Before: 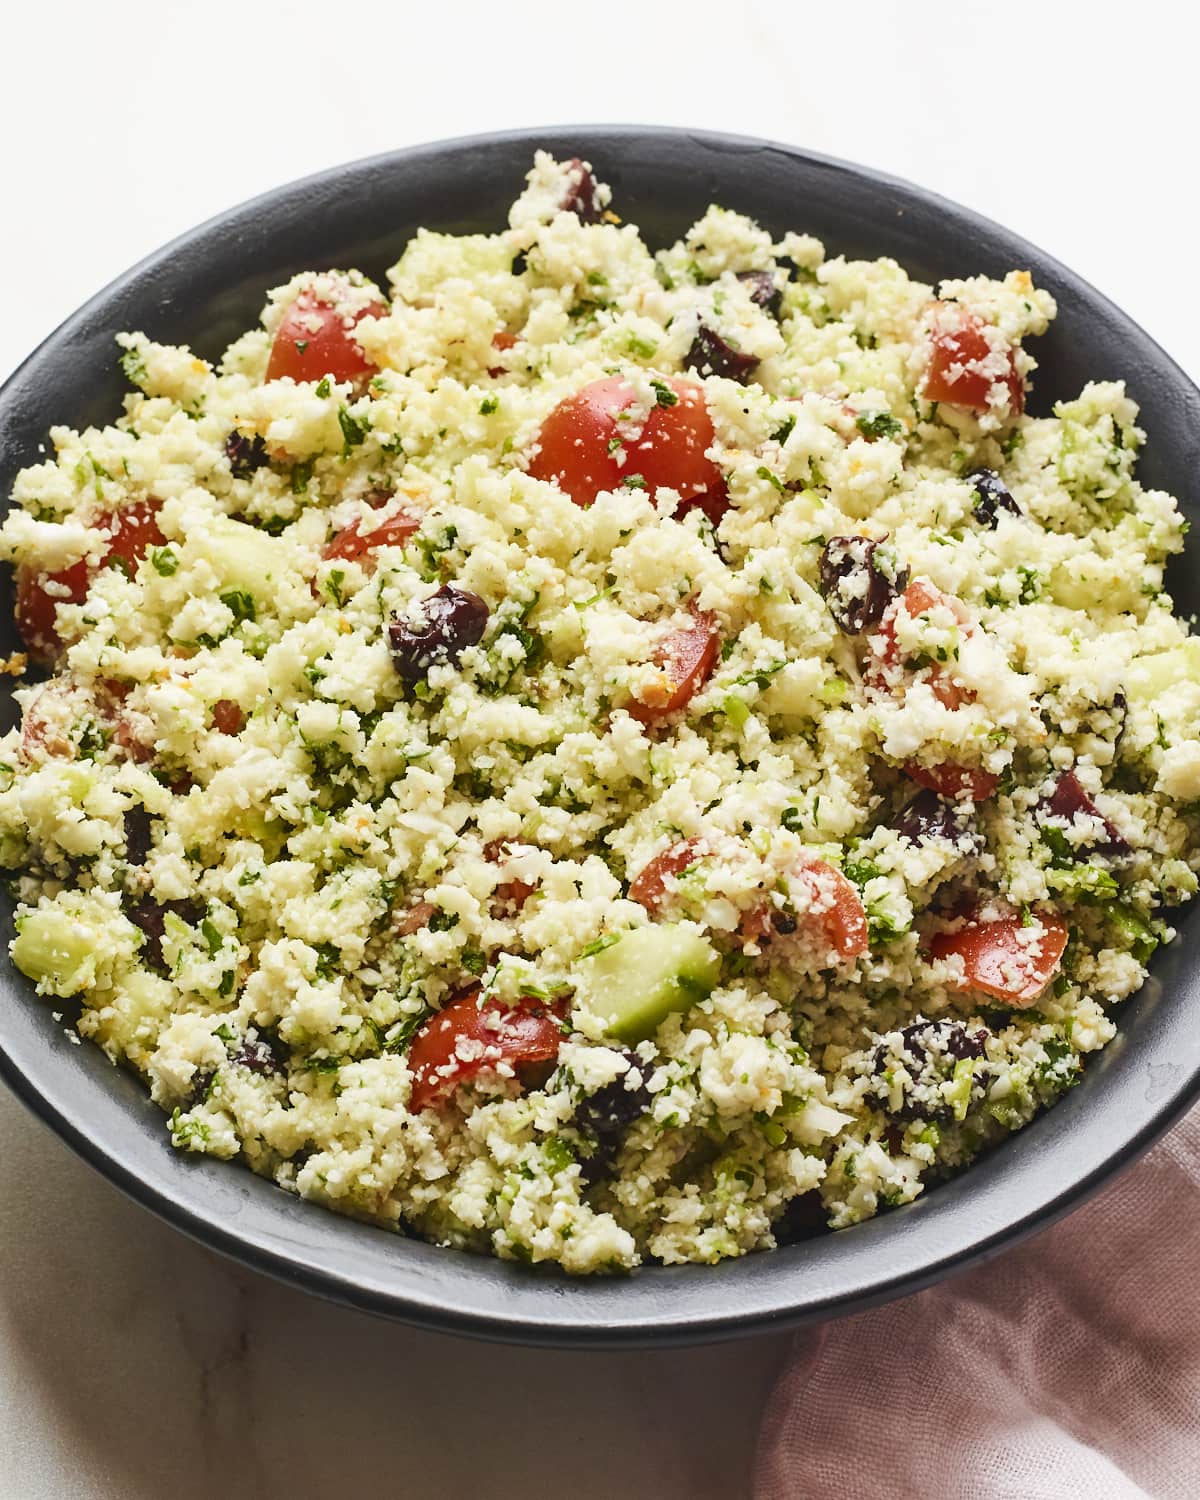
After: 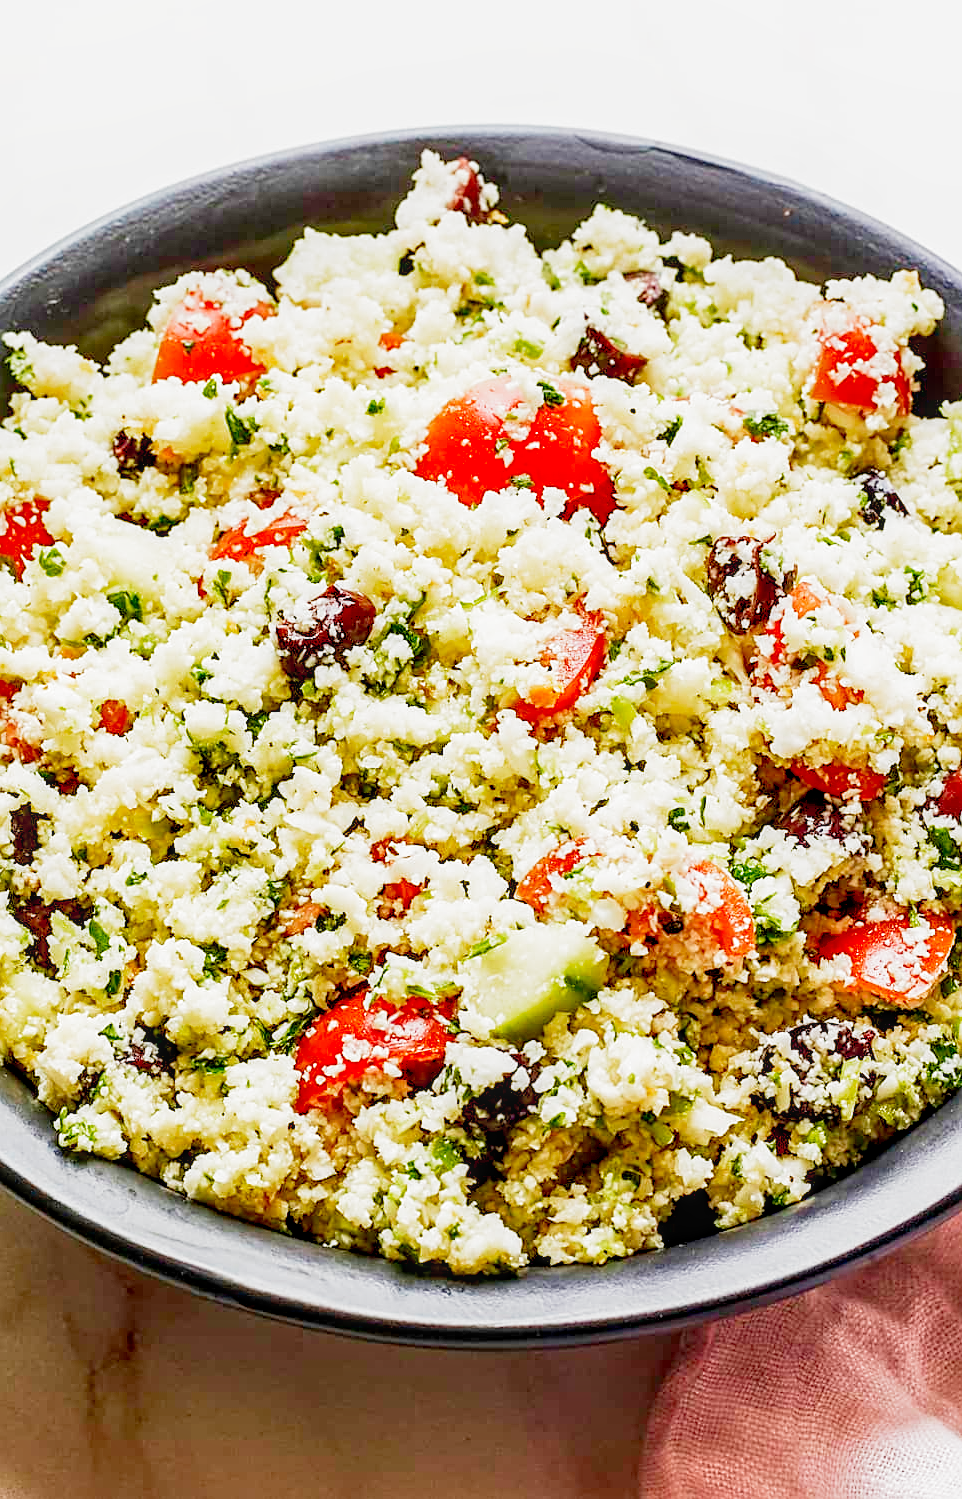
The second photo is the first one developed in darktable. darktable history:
sharpen: on, module defaults
exposure: black level correction 0.008, exposure 0.982 EV, compensate highlight preservation false
filmic rgb: middle gray luminance 18.26%, black relative exposure -8.94 EV, white relative exposure 3.75 EV, target black luminance 0%, hardness 4.82, latitude 67.61%, contrast 0.953, highlights saturation mix 18.65%, shadows ↔ highlights balance 22.22%, preserve chrominance no, color science v5 (2021), contrast in shadows safe, contrast in highlights safe
crop and rotate: left 9.474%, right 10.301%
velvia: on, module defaults
local contrast: detail 130%
